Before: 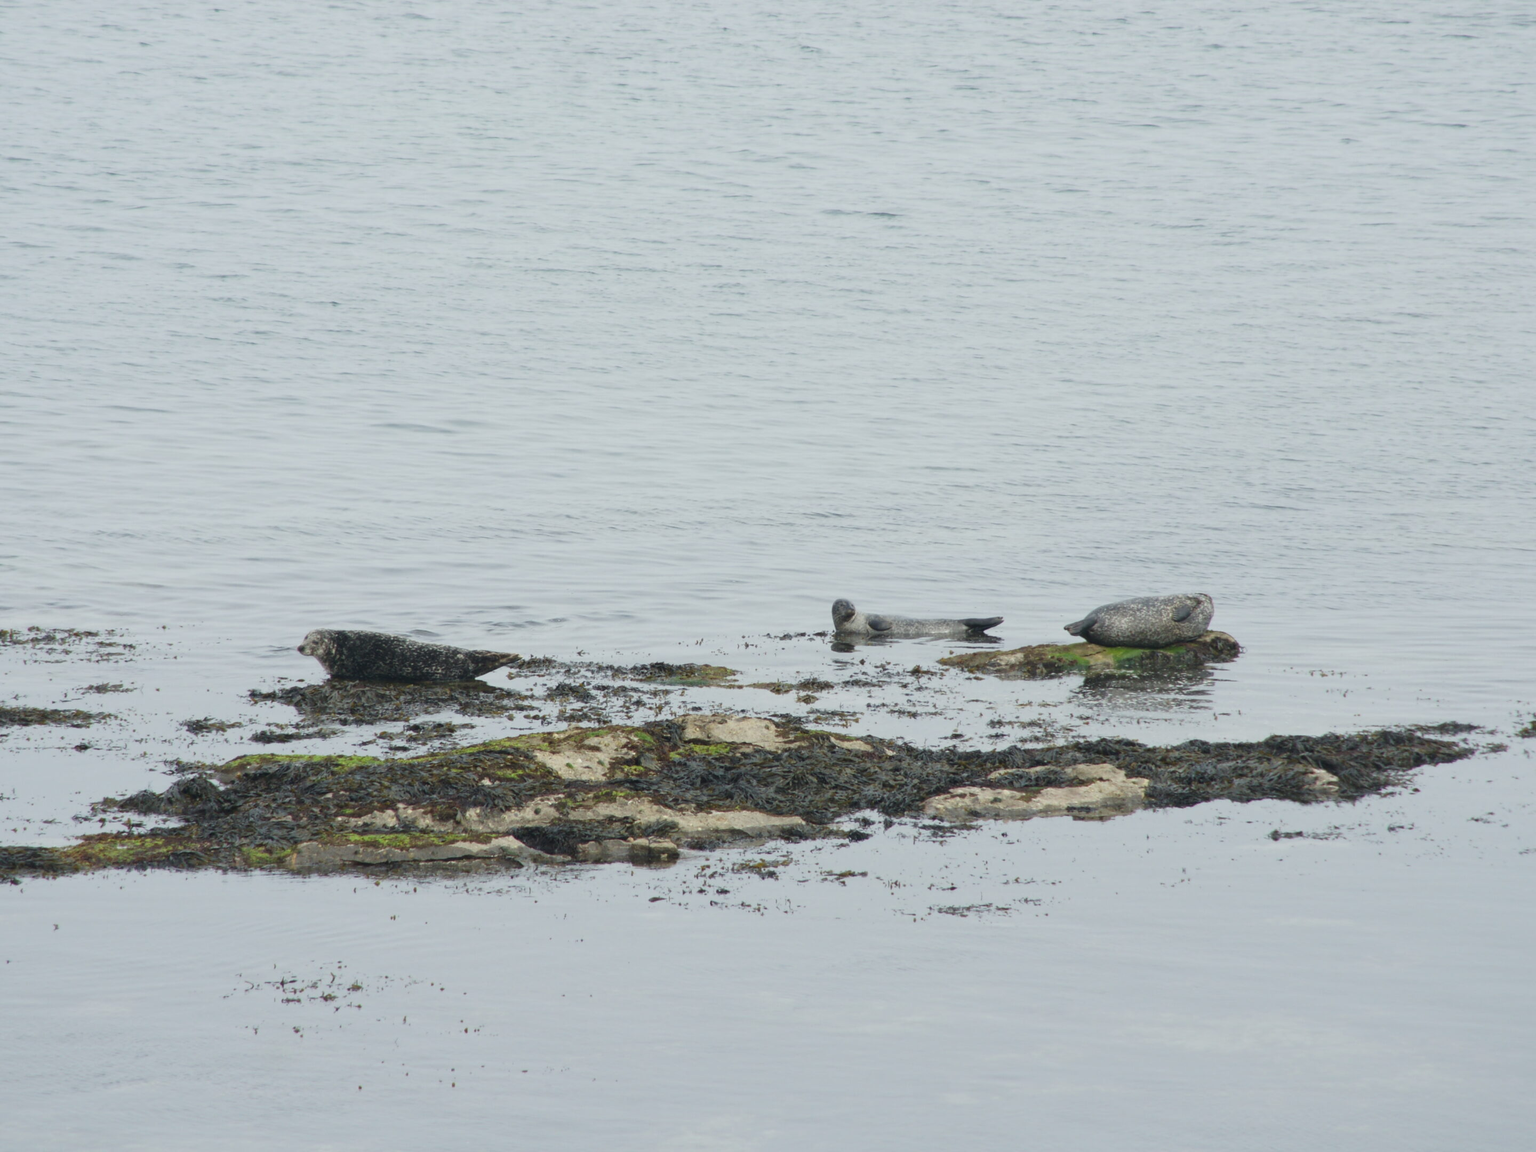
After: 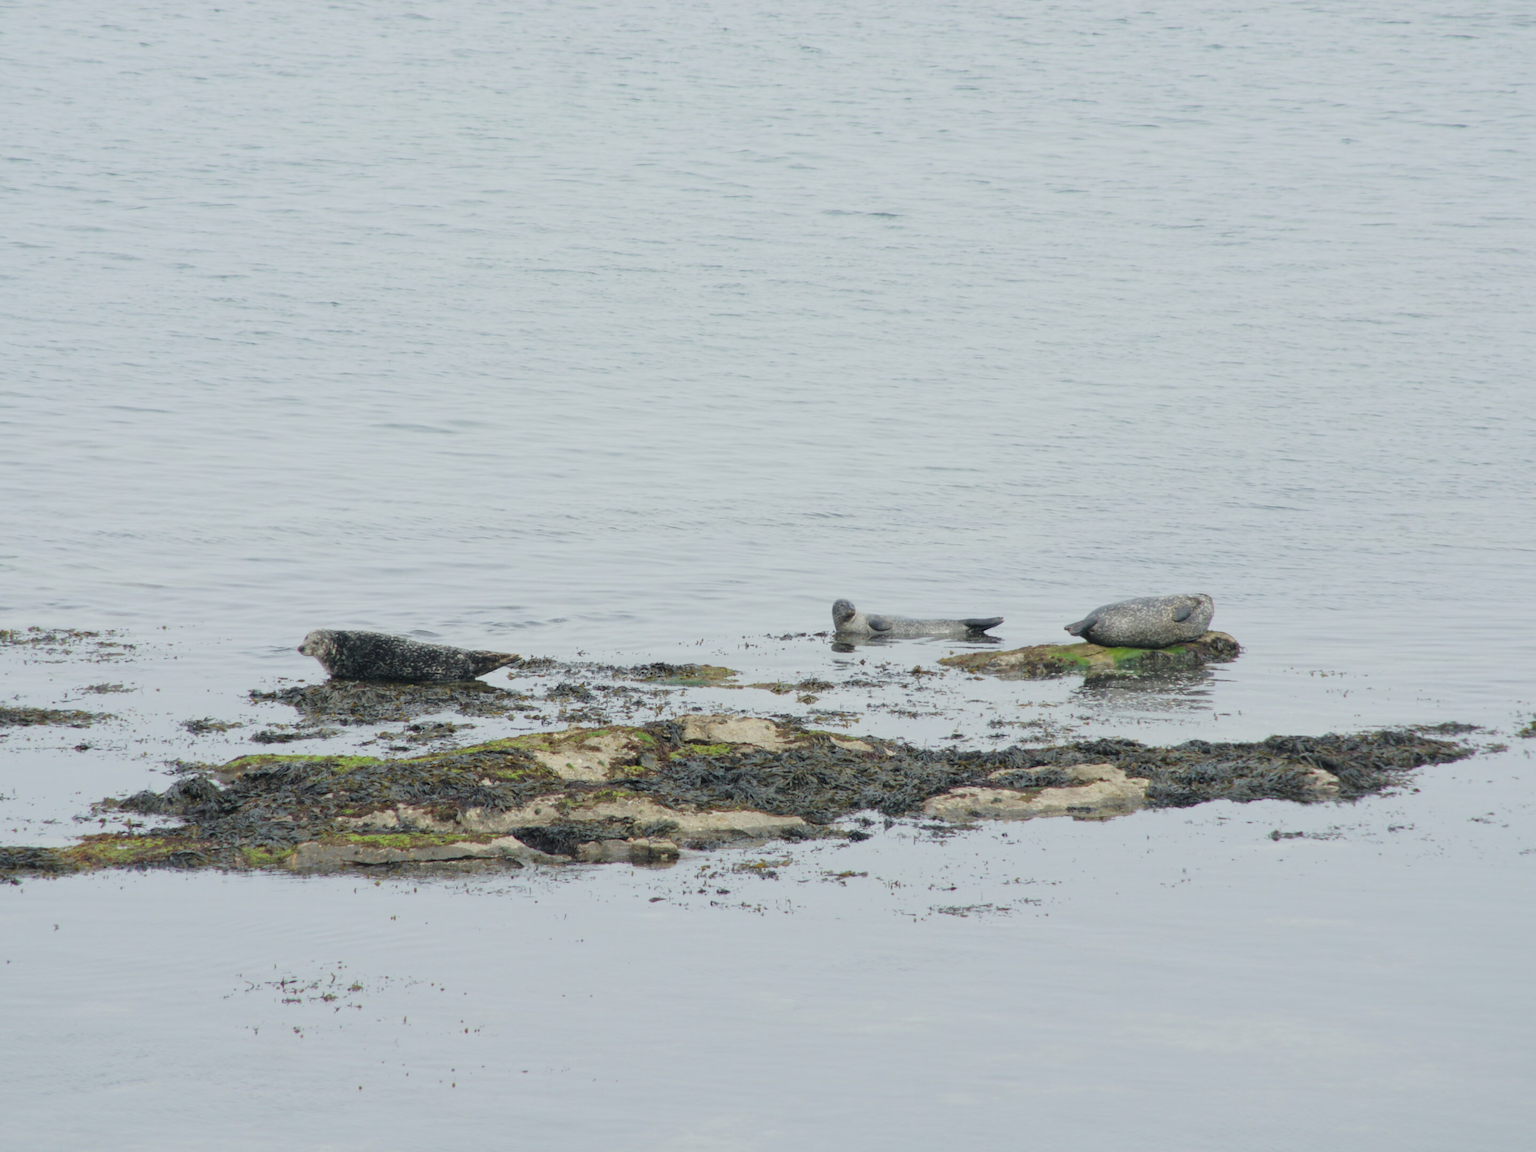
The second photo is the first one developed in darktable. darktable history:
color balance rgb: on, module defaults
tone curve: curves: ch0 [(0.047, 0) (0.292, 0.352) (0.657, 0.678) (1, 0.958)], color space Lab, linked channels, preserve colors none
